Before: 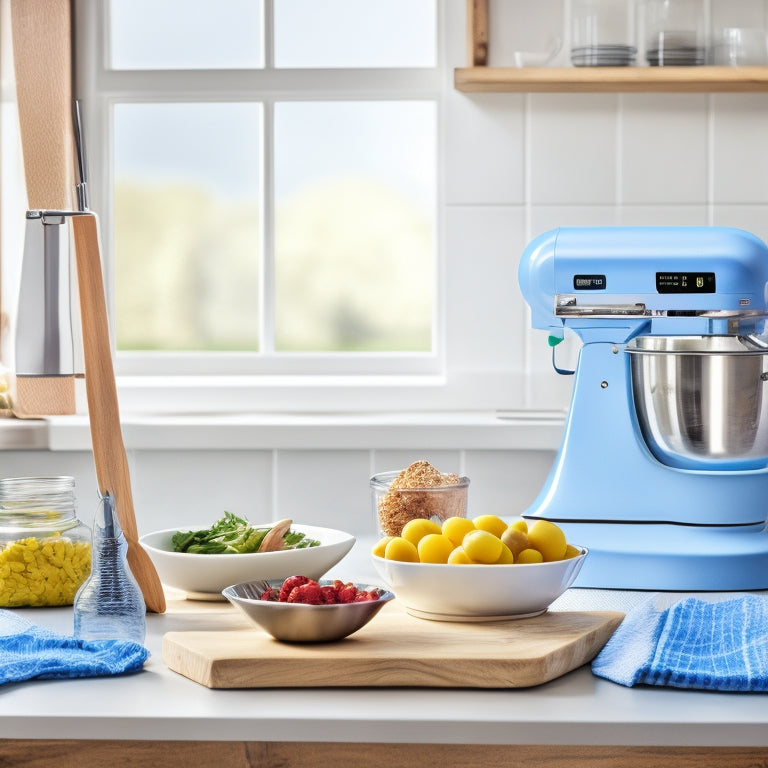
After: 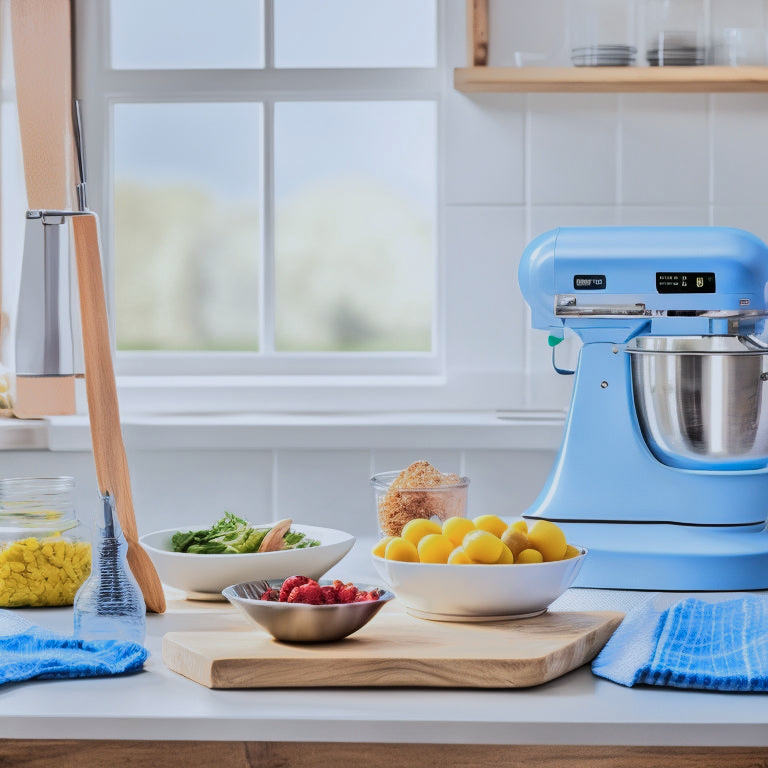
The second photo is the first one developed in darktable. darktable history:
tone equalizer: -7 EV -0.63 EV, -6 EV 1 EV, -5 EV -0.45 EV, -4 EV 0.43 EV, -3 EV 0.41 EV, -2 EV 0.15 EV, -1 EV -0.15 EV, +0 EV -0.39 EV, smoothing diameter 25%, edges refinement/feathering 10, preserve details guided filter
color correction: highlights a* -0.772, highlights b* -8.92
